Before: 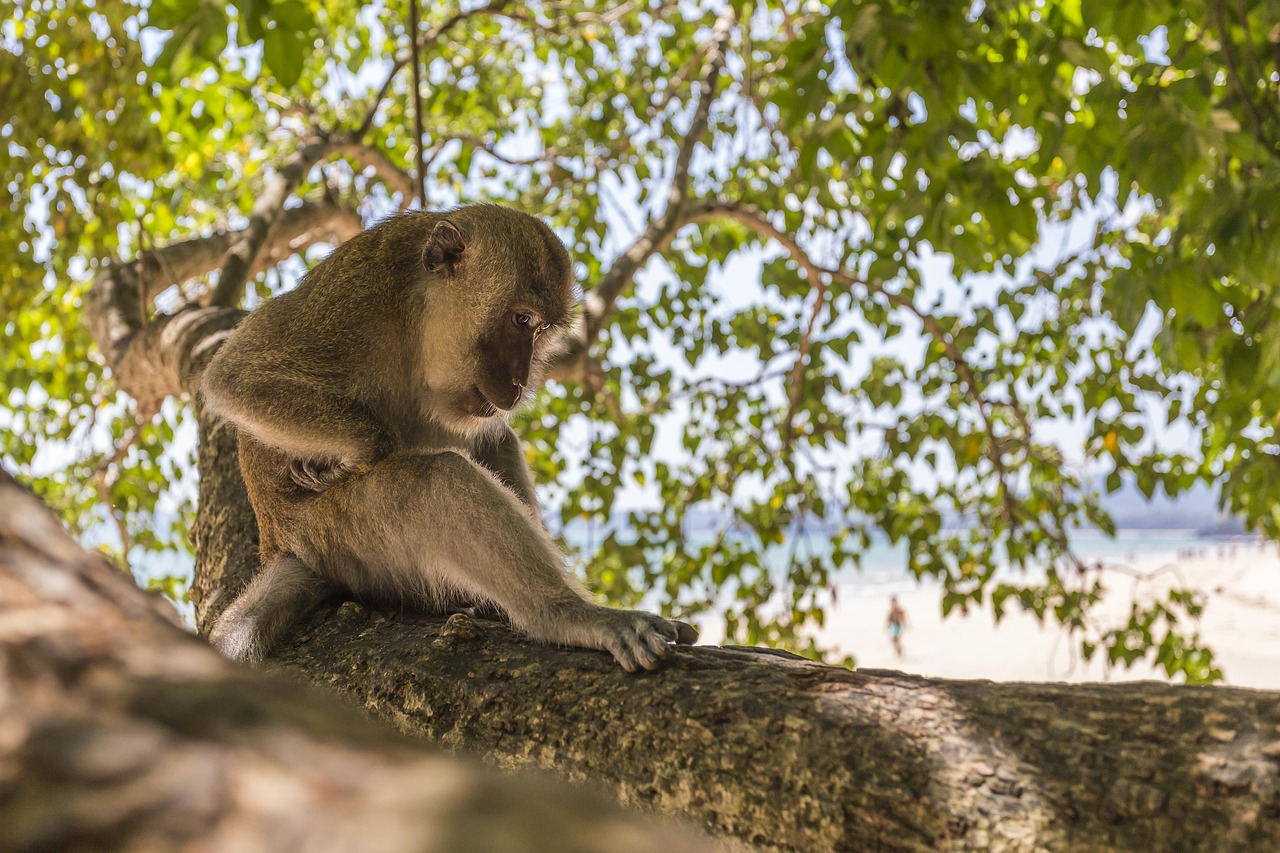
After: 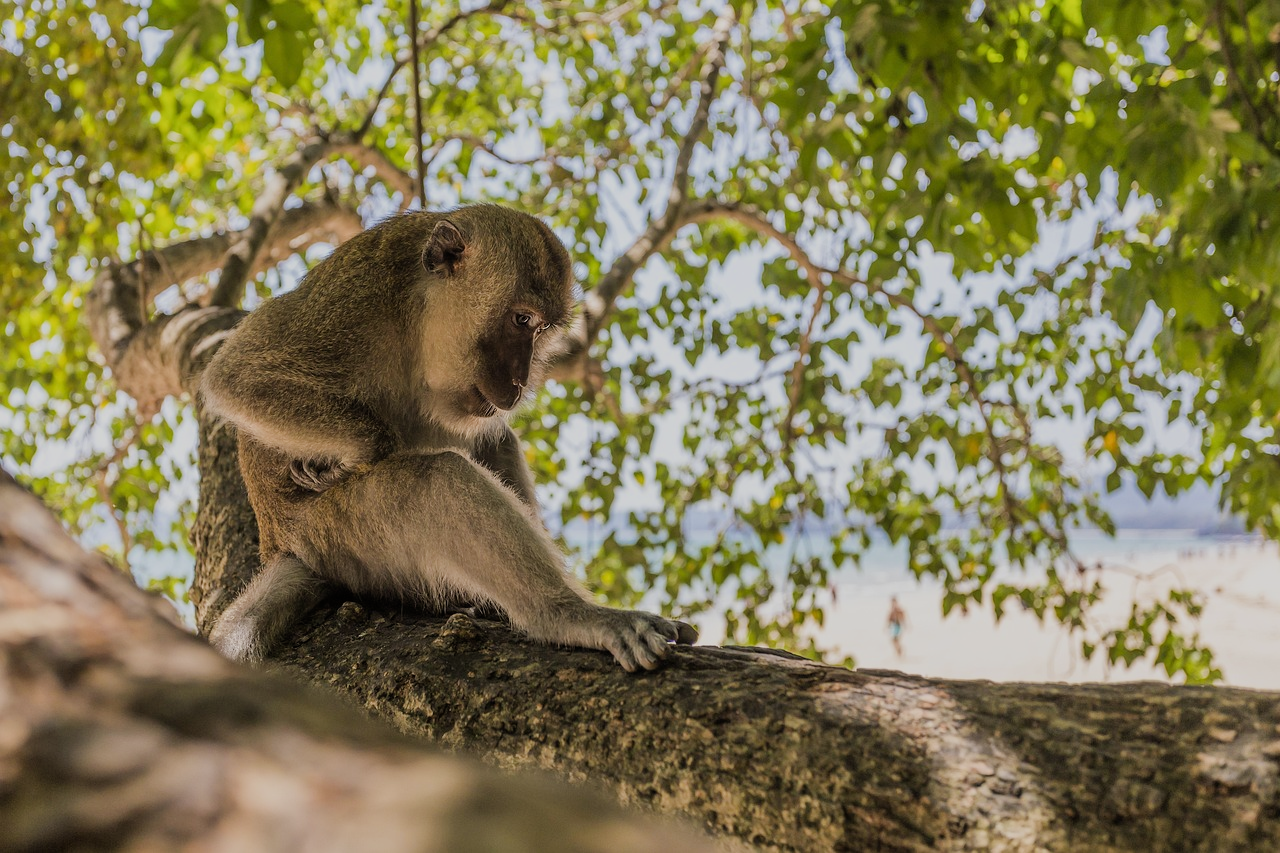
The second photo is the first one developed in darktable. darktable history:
filmic rgb: black relative exposure -7.65 EV, white relative exposure 4.56 EV, threshold 6 EV, hardness 3.61, enable highlight reconstruction true
